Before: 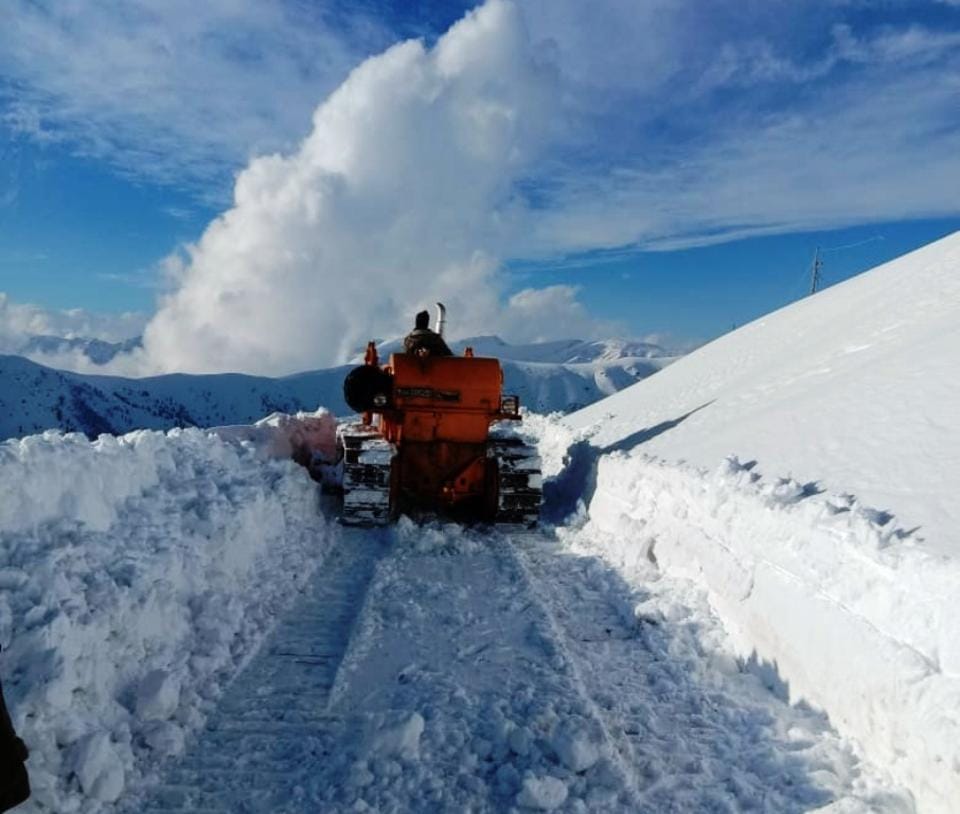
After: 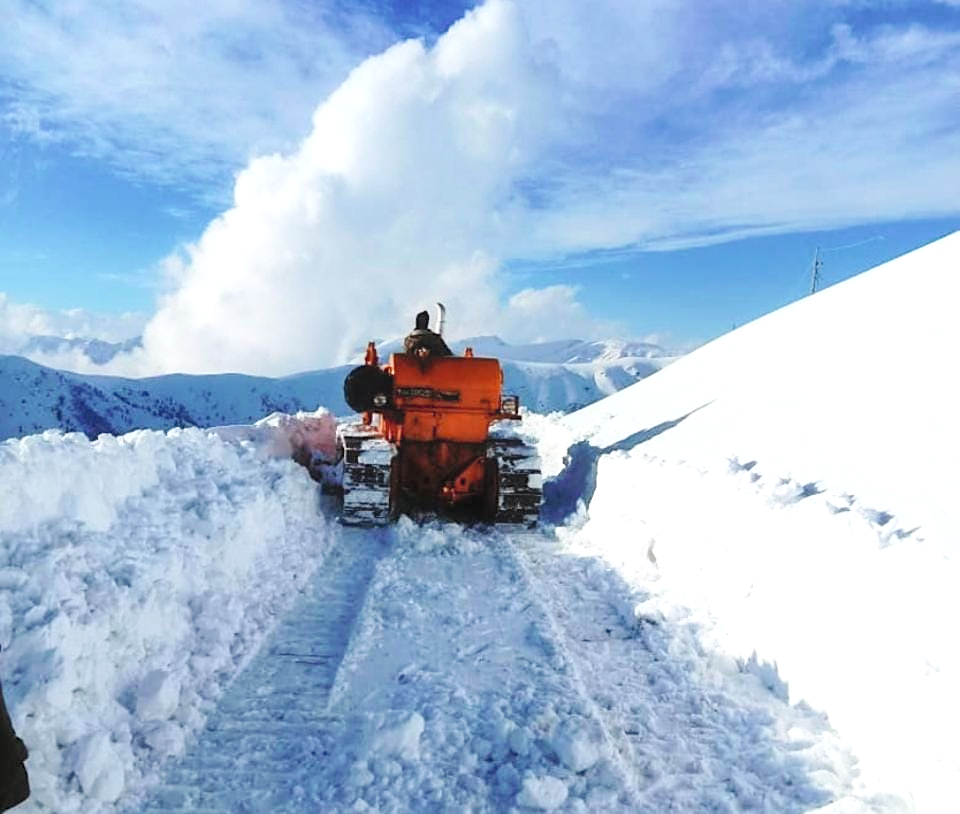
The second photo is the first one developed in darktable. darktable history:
tone curve: curves: ch0 [(0, 0) (0.003, 0.019) (0.011, 0.022) (0.025, 0.025) (0.044, 0.04) (0.069, 0.069) (0.1, 0.108) (0.136, 0.152) (0.177, 0.199) (0.224, 0.26) (0.277, 0.321) (0.335, 0.392) (0.399, 0.472) (0.468, 0.547) (0.543, 0.624) (0.623, 0.713) (0.709, 0.786) (0.801, 0.865) (0.898, 0.939) (1, 1)], preserve colors none
exposure: black level correction 0.001, exposure 0.498 EV, compensate highlight preservation false
contrast brightness saturation: contrast 0.104, brightness 0.293, saturation 0.144
color correction: highlights b* -0.034, saturation 0.983
shadows and highlights: shadows 47.96, highlights -41.34, soften with gaussian
sharpen: on, module defaults
local contrast: detail 130%
contrast equalizer: octaves 7, y [[0.51, 0.537, 0.559, 0.574, 0.599, 0.618], [0.5 ×6], [0.5 ×6], [0 ×6], [0 ×6]], mix -0.994
